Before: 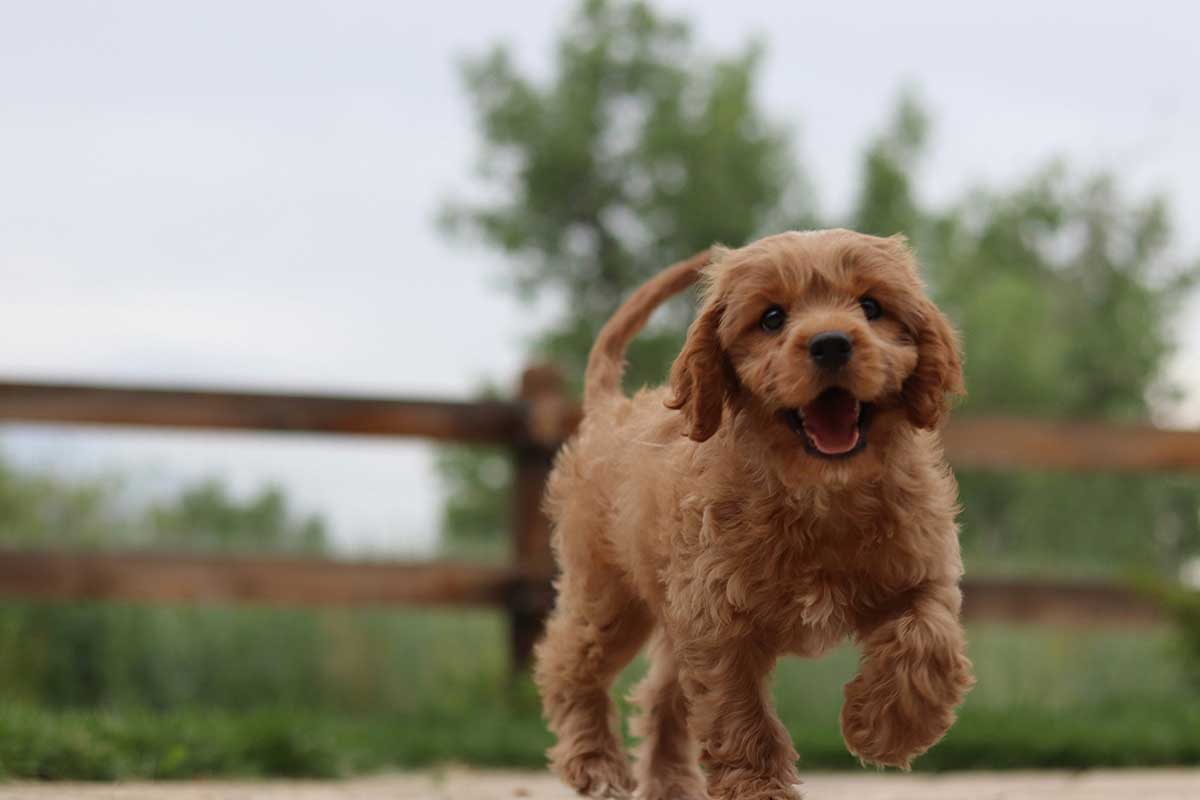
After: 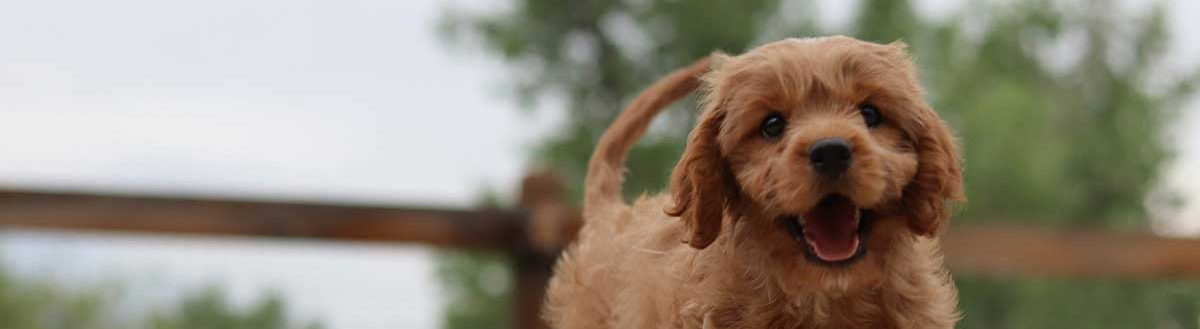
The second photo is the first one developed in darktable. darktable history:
crop and rotate: top 24.198%, bottom 34.655%
